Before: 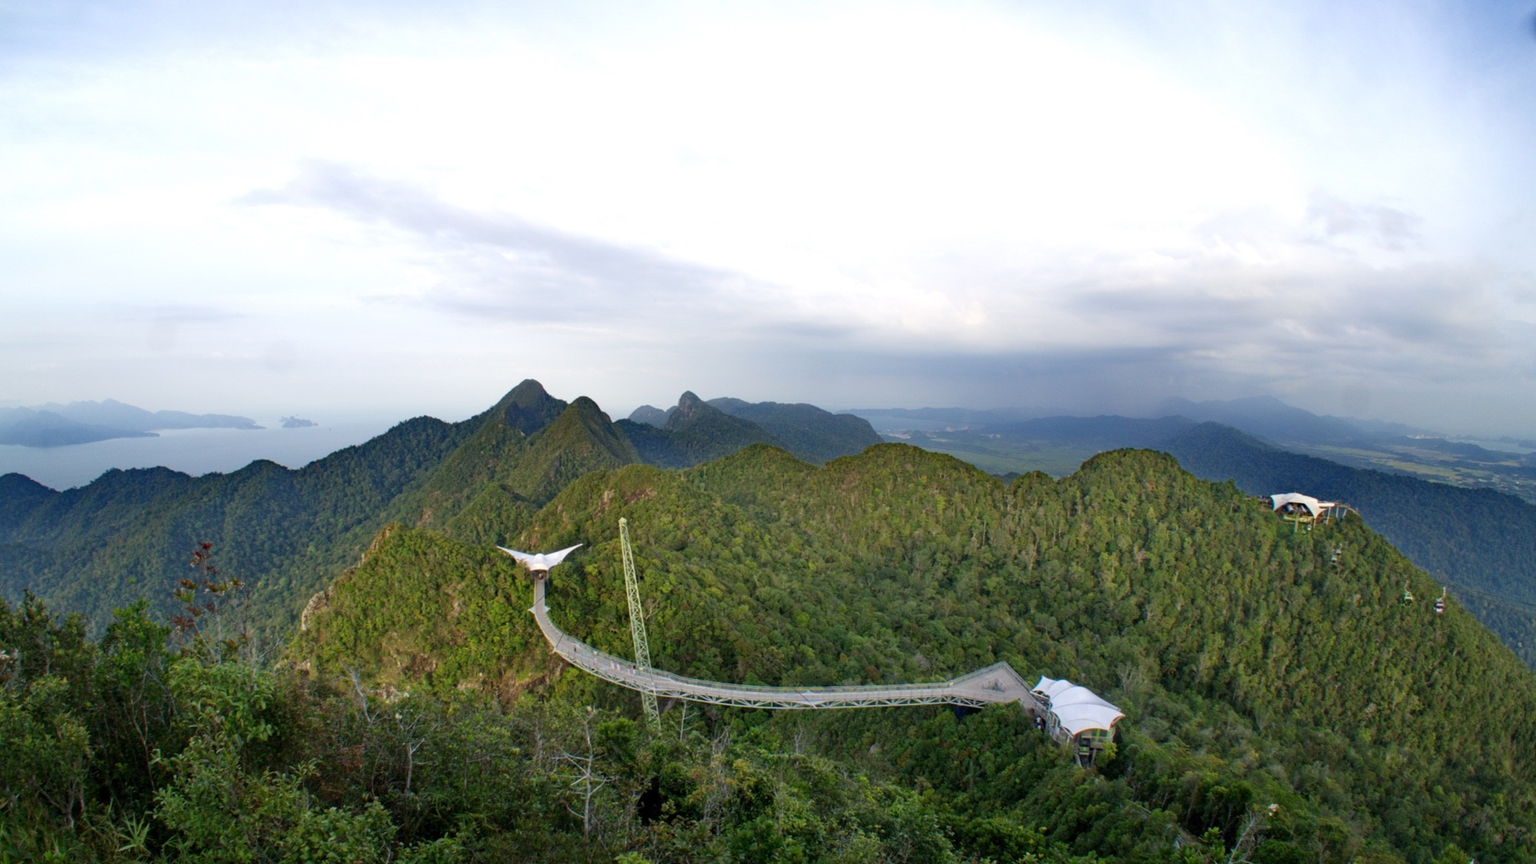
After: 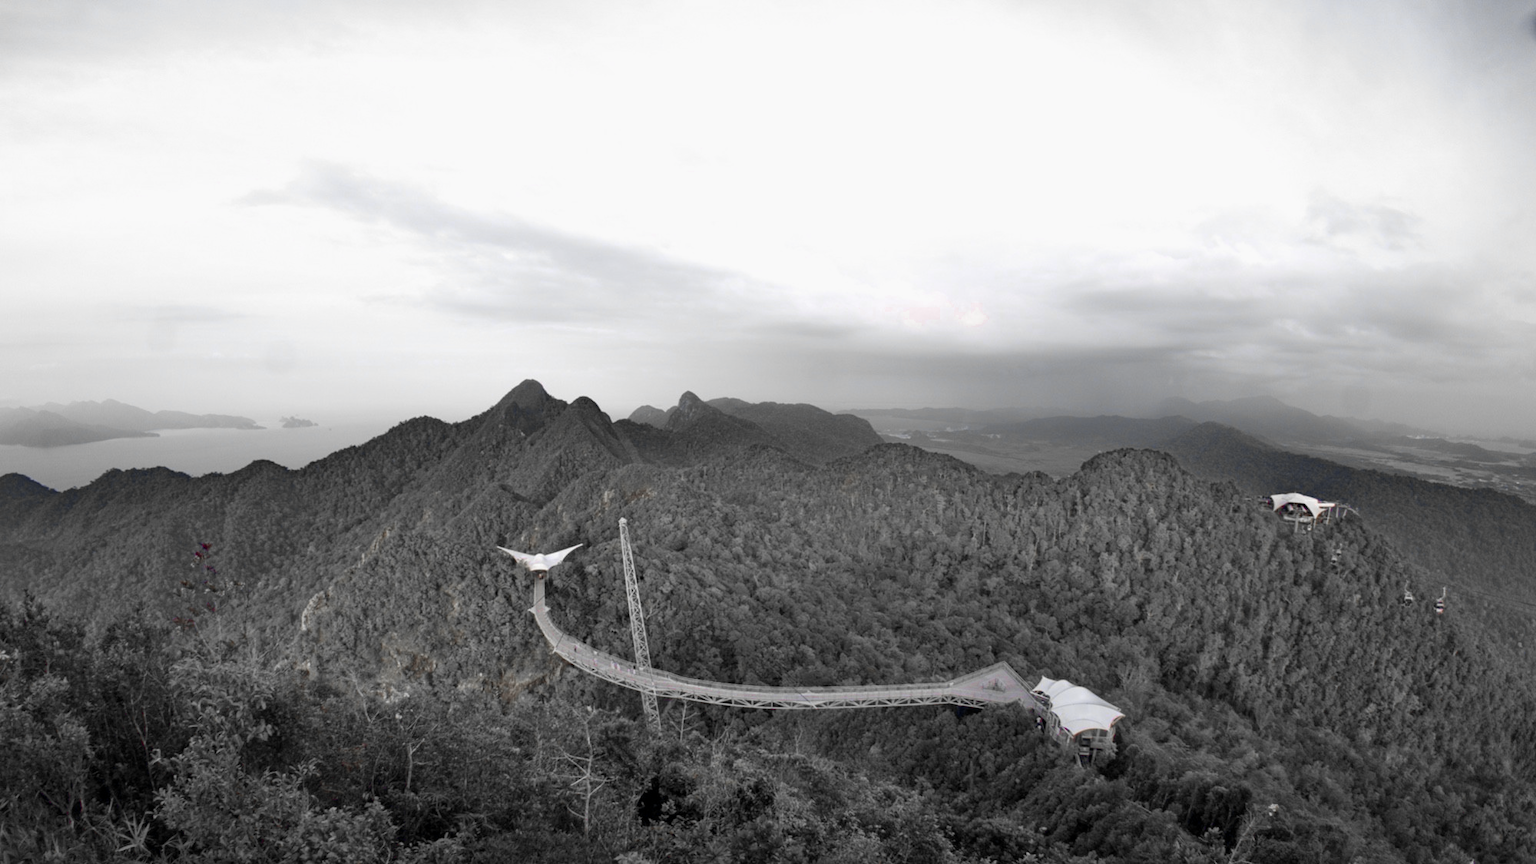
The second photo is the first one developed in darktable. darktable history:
color balance rgb: global offset › chroma 0.068%, global offset › hue 253.29°, perceptual saturation grading › global saturation 25.191%, perceptual brilliance grading › global brilliance 1.621%, perceptual brilliance grading › highlights -3.514%, global vibrance 20%
color zones: curves: ch0 [(0, 0.278) (0.143, 0.5) (0.286, 0.5) (0.429, 0.5) (0.571, 0.5) (0.714, 0.5) (0.857, 0.5) (1, 0.5)]; ch1 [(0, 1) (0.143, 0.165) (0.286, 0) (0.429, 0) (0.571, 0) (0.714, 0) (0.857, 0.5) (1, 0.5)]; ch2 [(0, 0.508) (0.143, 0.5) (0.286, 0.5) (0.429, 0.5) (0.571, 0.5) (0.714, 0.5) (0.857, 0.5) (1, 0.5)]
